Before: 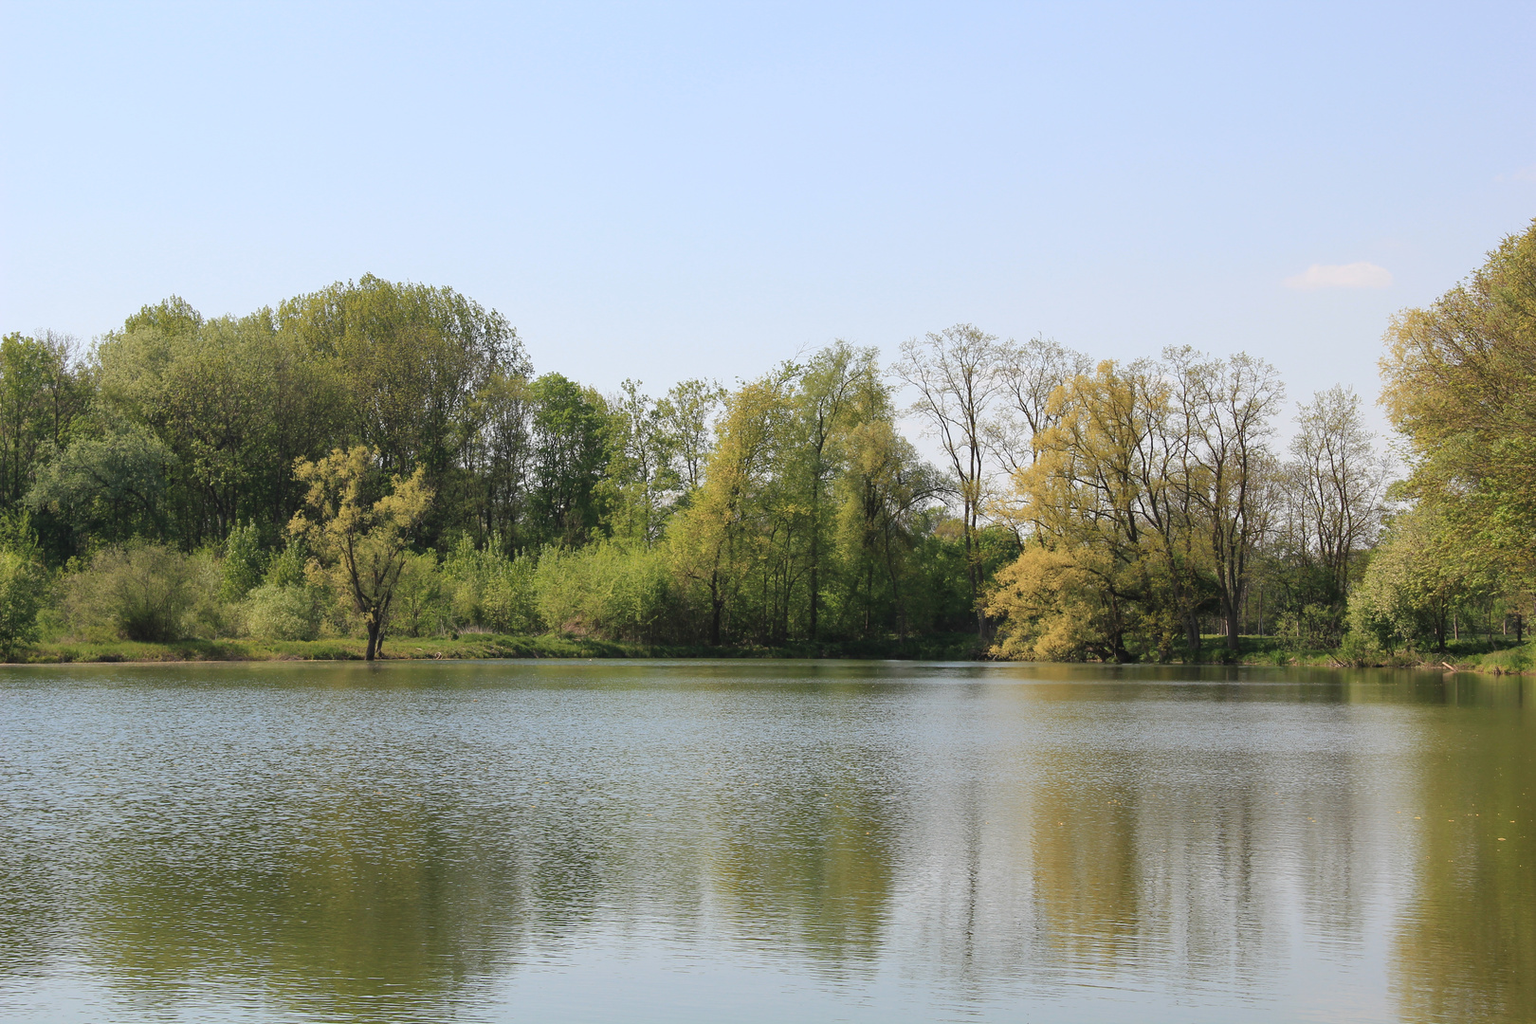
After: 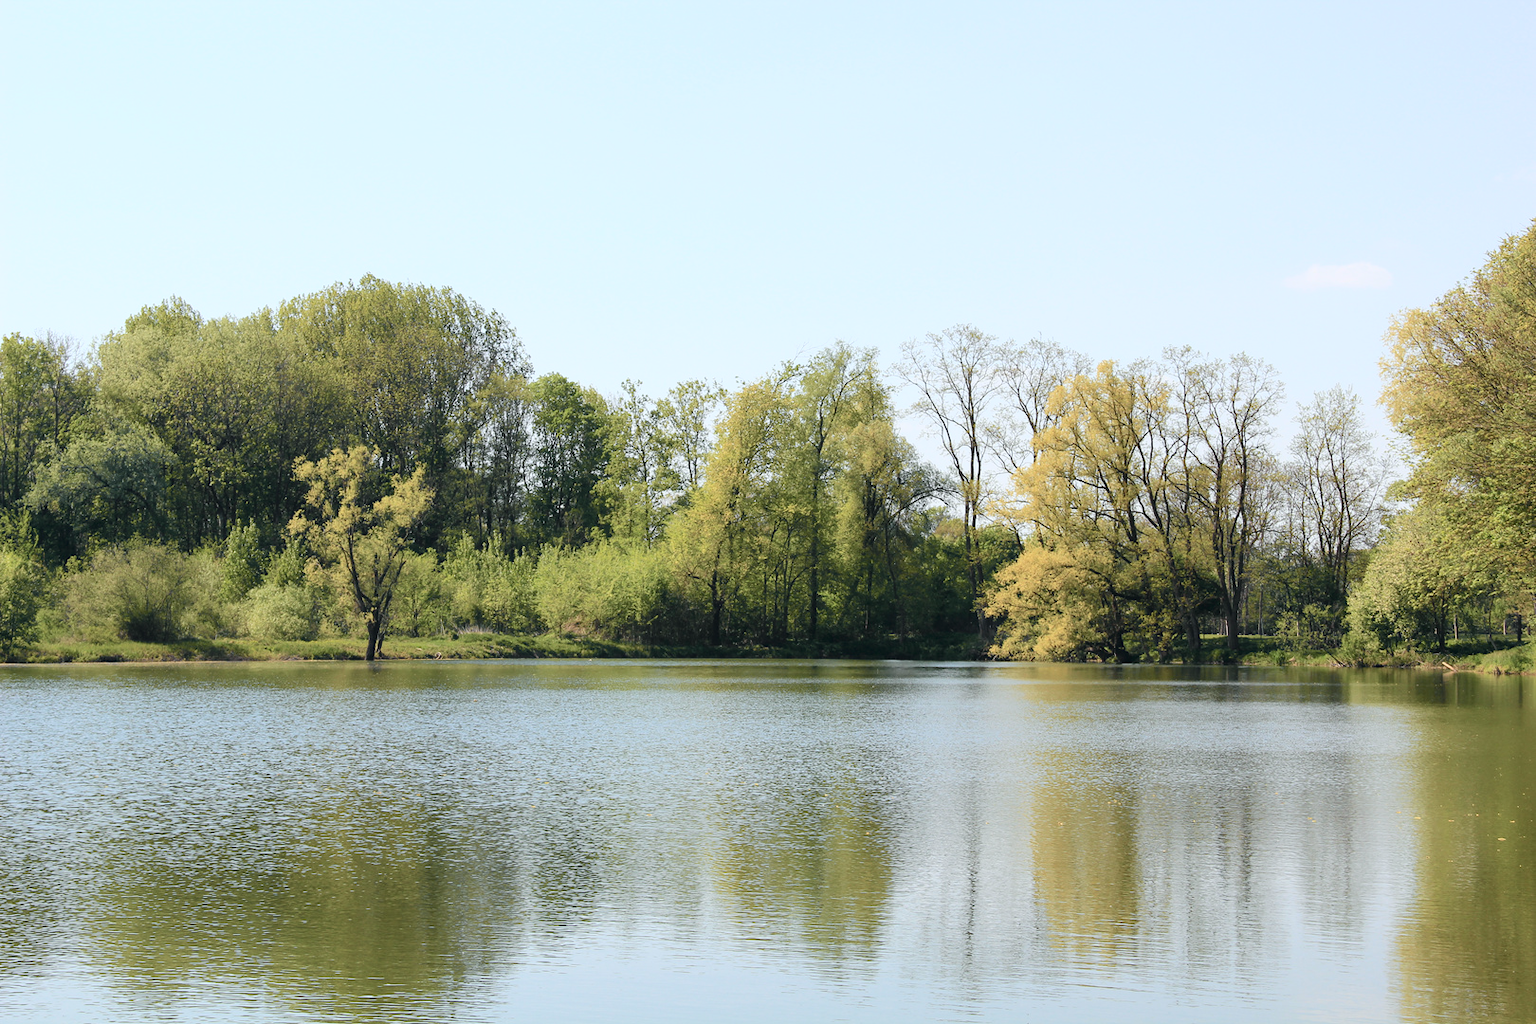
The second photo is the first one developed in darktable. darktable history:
tone curve: curves: ch0 [(0, 0.023) (0.087, 0.065) (0.184, 0.168) (0.45, 0.54) (0.57, 0.683) (0.722, 0.825) (0.877, 0.948) (1, 1)]; ch1 [(0, 0) (0.388, 0.369) (0.44, 0.44) (0.489, 0.481) (0.534, 0.528) (0.657, 0.655) (1, 1)]; ch2 [(0, 0) (0.353, 0.317) (0.408, 0.427) (0.472, 0.46) (0.5, 0.488) (0.537, 0.518) (0.576, 0.592) (0.625, 0.631) (1, 1)], color space Lab, independent channels, preserve colors none
